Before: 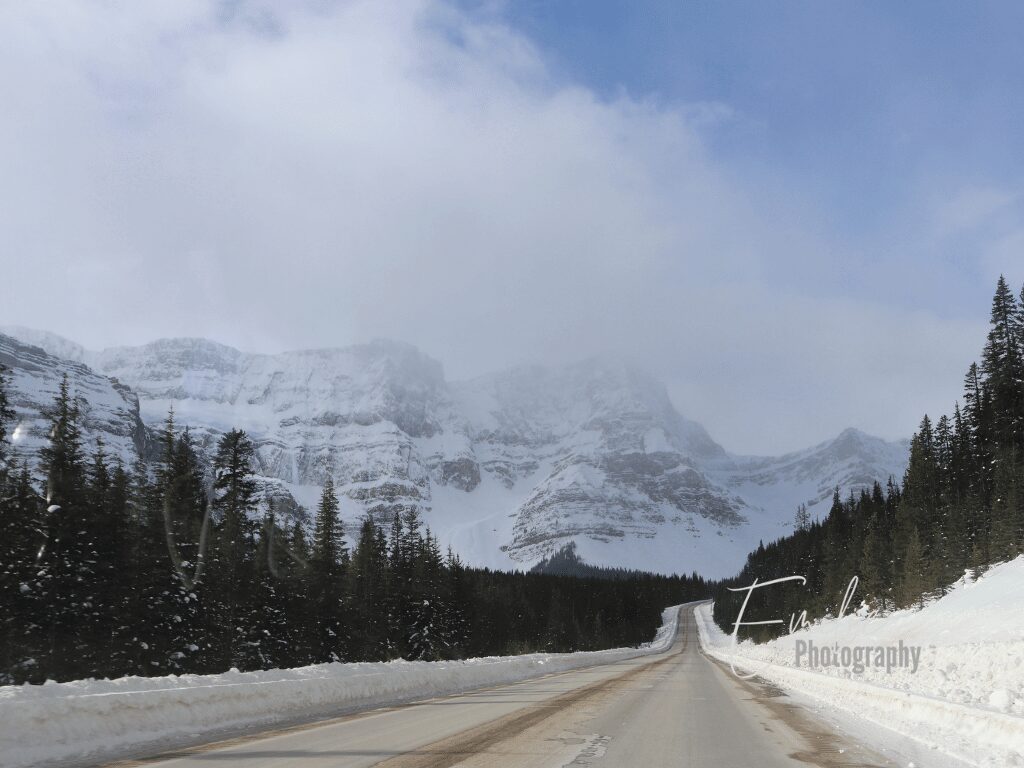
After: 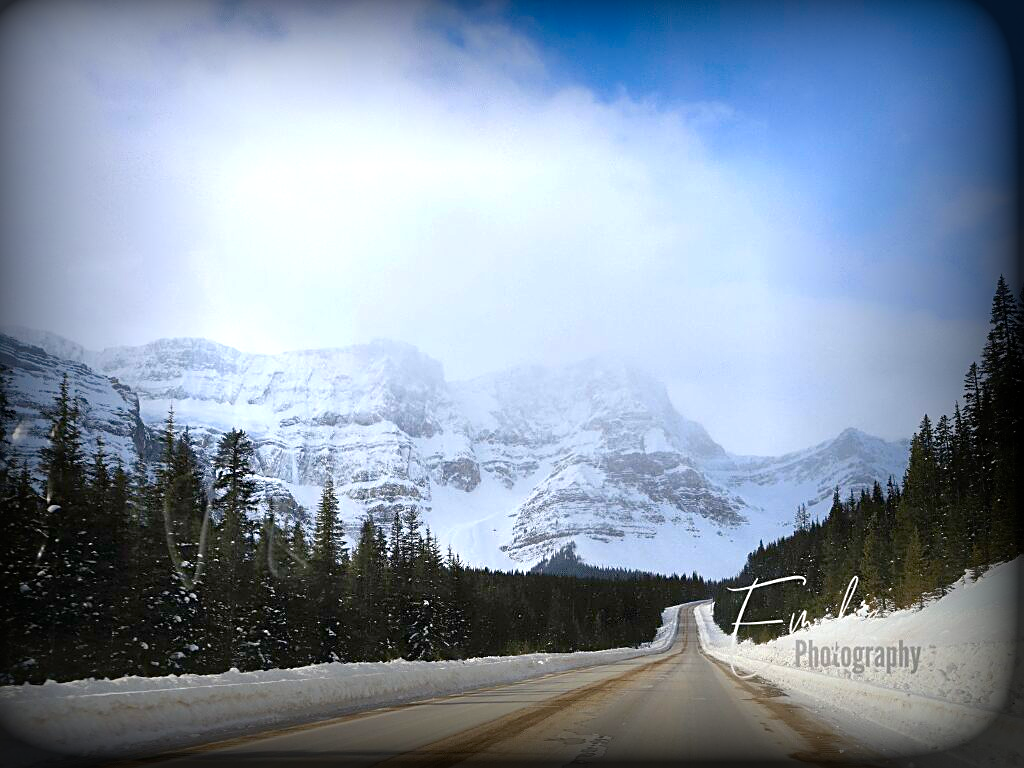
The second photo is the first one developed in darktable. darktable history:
sharpen: on, module defaults
vignetting: fall-off start 52.31%, brightness -0.984, saturation 0.492, center (-0.033, -0.04), automatic ratio true, width/height ratio 1.312, shape 0.214
contrast brightness saturation: brightness -0.029, saturation 0.355
exposure: exposure 0.946 EV, compensate exposure bias true, compensate highlight preservation false
color balance rgb: global offset › luminance -0.837%, perceptual saturation grading › global saturation 15.579%, perceptual saturation grading › highlights -19.462%, perceptual saturation grading › shadows 20.154%
